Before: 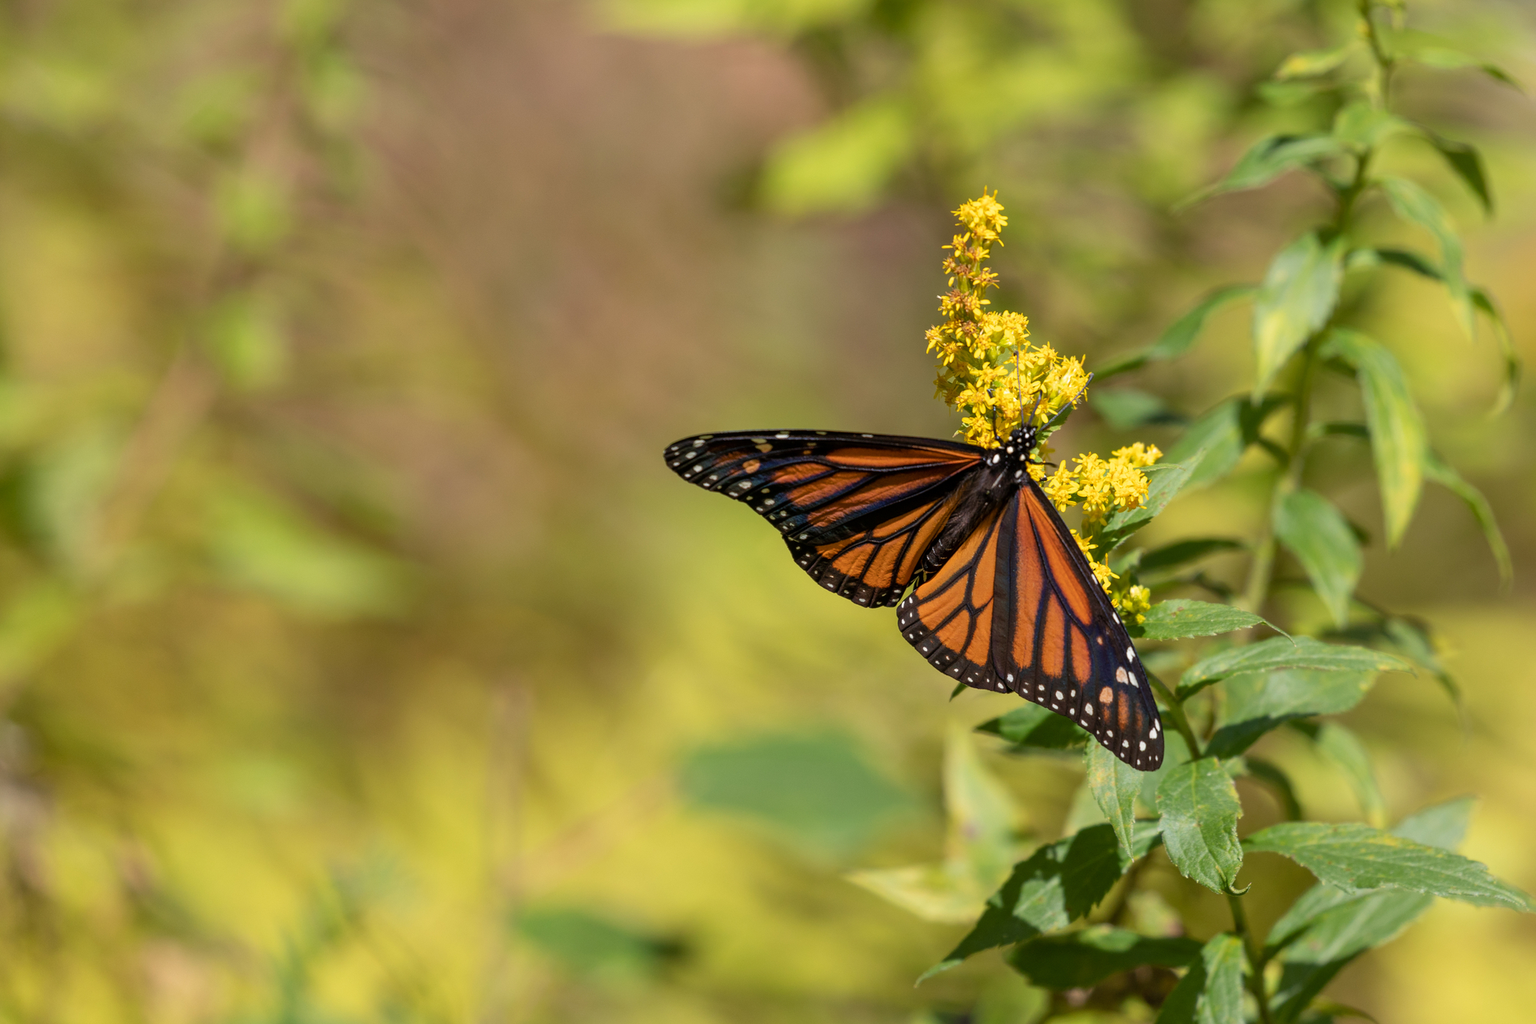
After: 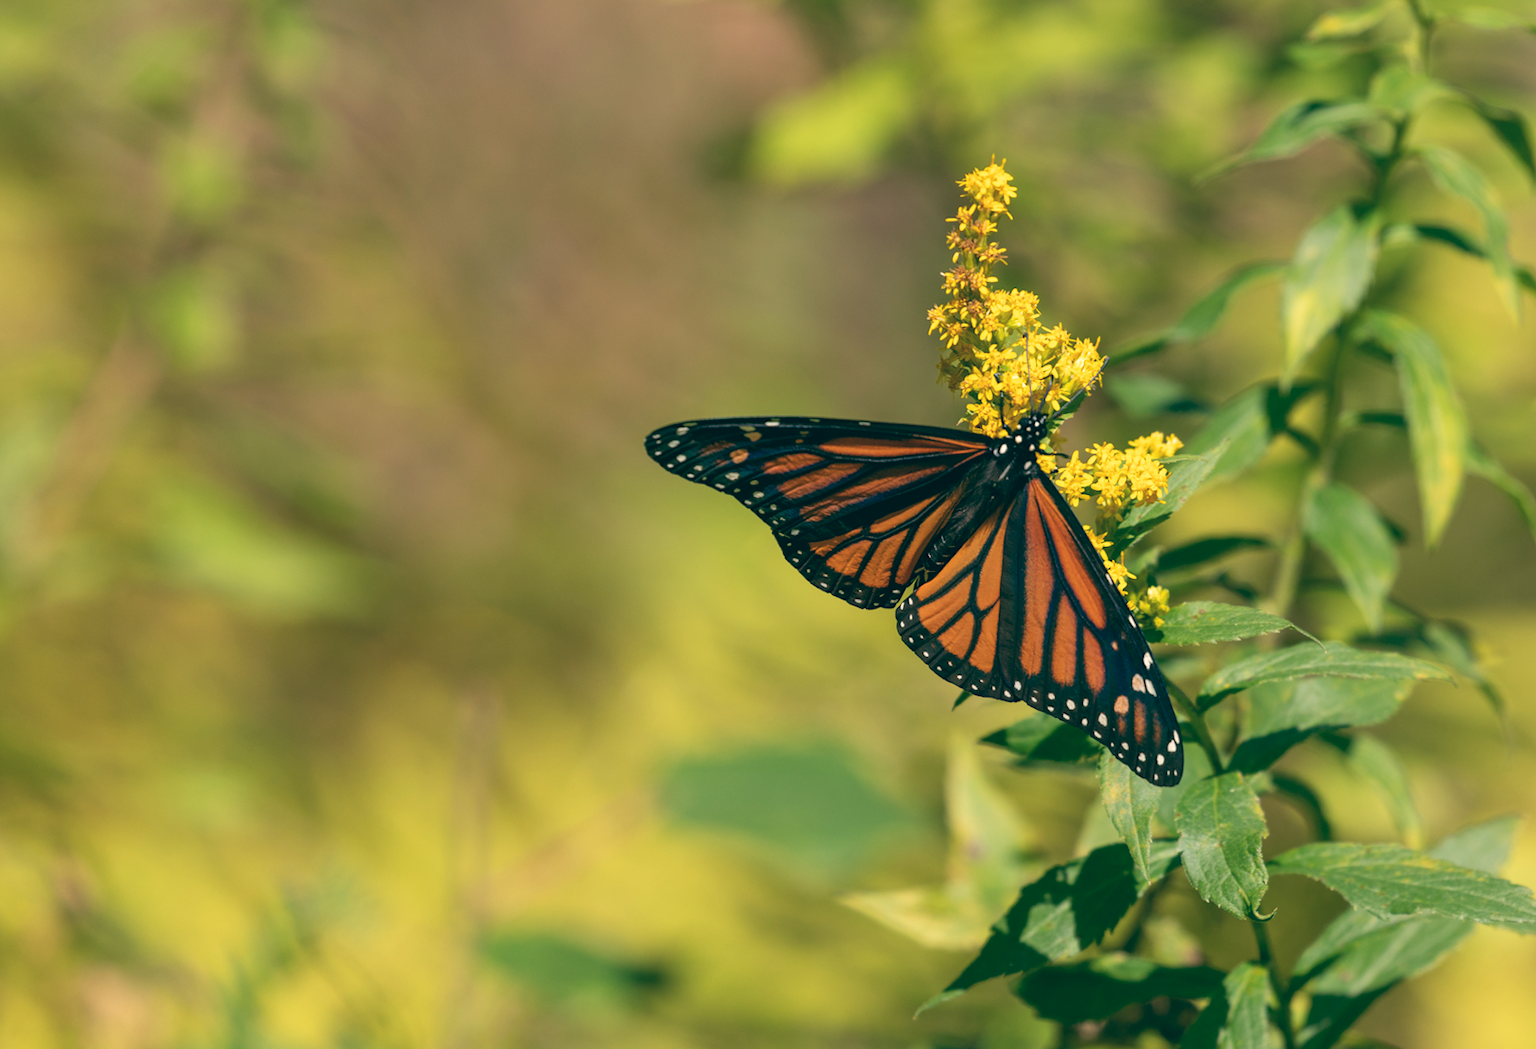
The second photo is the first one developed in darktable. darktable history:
rotate and perspective: rotation -1.75°, automatic cropping off
crop and rotate: angle -1.96°, left 3.097%, top 4.154%, right 1.586%, bottom 0.529%
color balance: lift [1.005, 0.99, 1.007, 1.01], gamma [1, 0.979, 1.011, 1.021], gain [0.923, 1.098, 1.025, 0.902], input saturation 90.45%, contrast 7.73%, output saturation 105.91%
